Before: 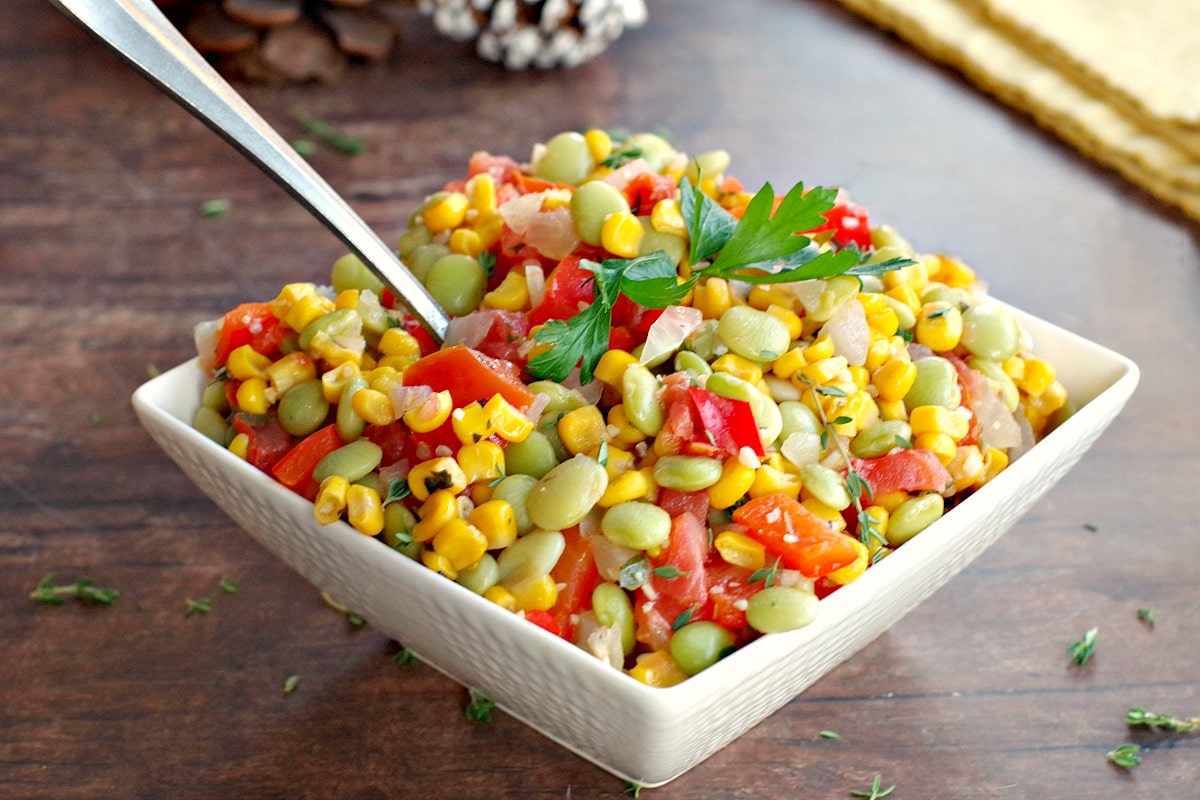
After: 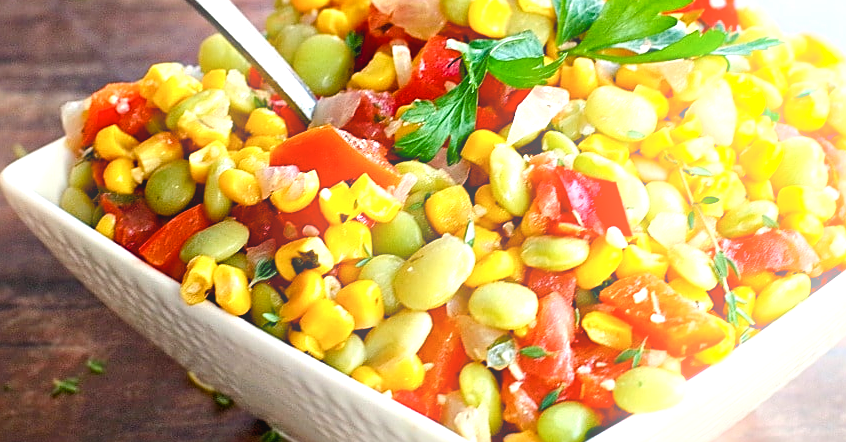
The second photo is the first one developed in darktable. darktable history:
exposure: black level correction 0, exposure 0.3 EV, compensate highlight preservation false
local contrast: mode bilateral grid, contrast 20, coarseness 50, detail 120%, midtone range 0.2
color balance rgb: shadows lift › luminance -20%, power › hue 72.24°, highlights gain › luminance 15%, global offset › hue 171.6°, perceptual saturation grading › global saturation 14.09%, perceptual saturation grading › highlights -25%, perceptual saturation grading › shadows 25%, global vibrance 25%, contrast 10%
crop: left 11.123%, top 27.61%, right 18.3%, bottom 17.034%
bloom: size 9%, threshold 100%, strength 7%
sharpen: on, module defaults
